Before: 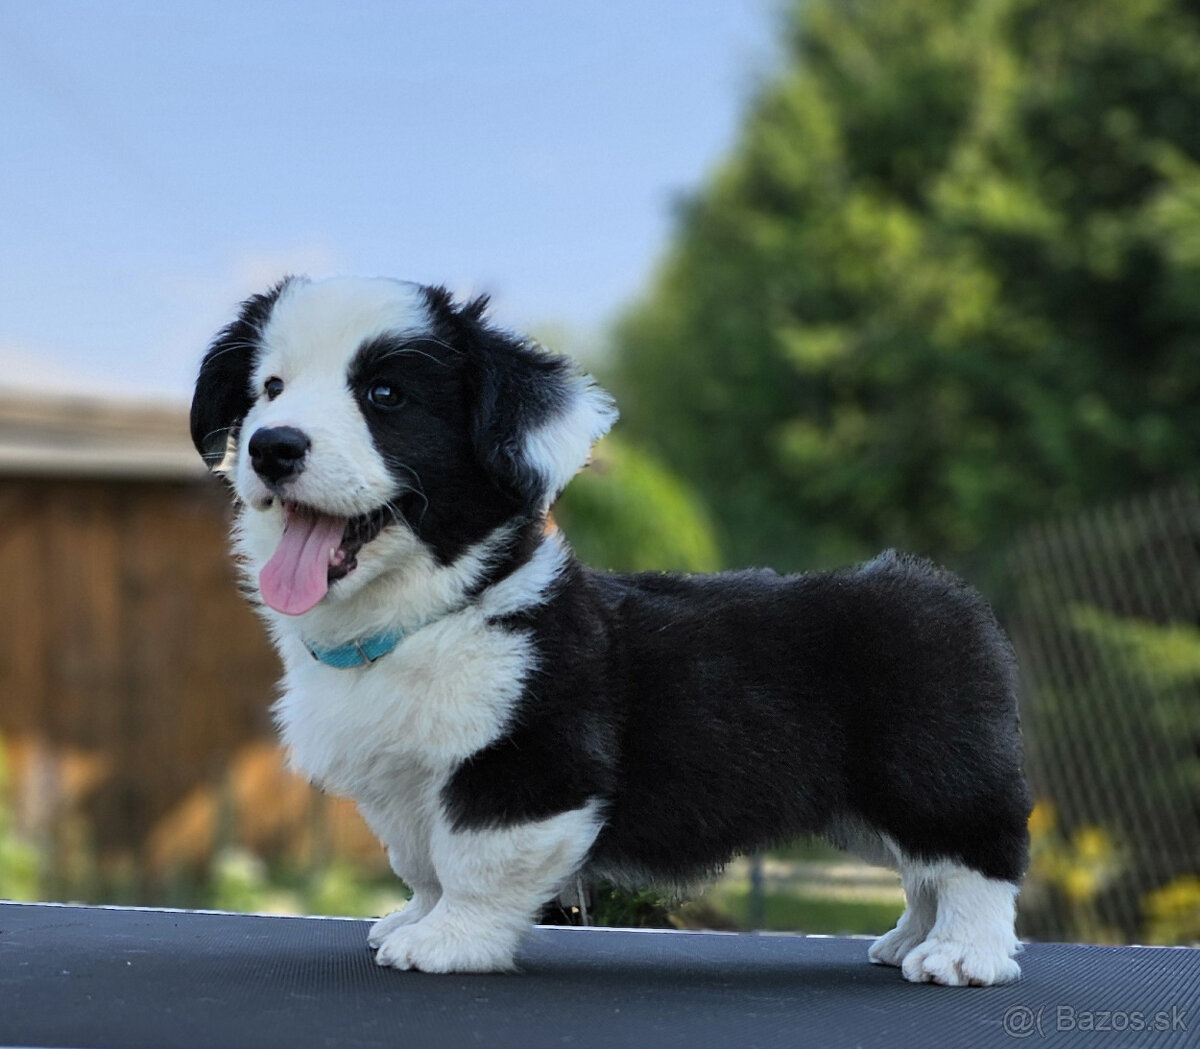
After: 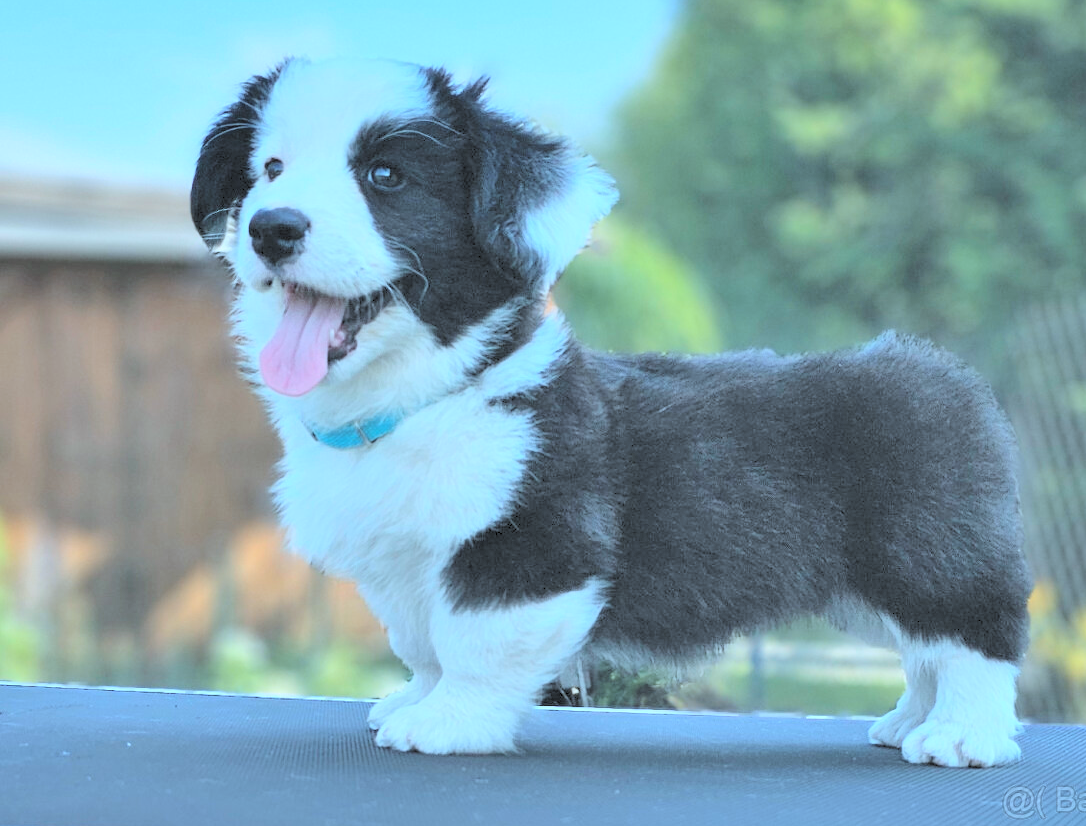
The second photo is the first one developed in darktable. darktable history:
shadows and highlights: soften with gaussian
contrast brightness saturation: brightness 1
crop: top 20.916%, right 9.437%, bottom 0.316%
color correction: highlights a* -9.73, highlights b* -21.22
